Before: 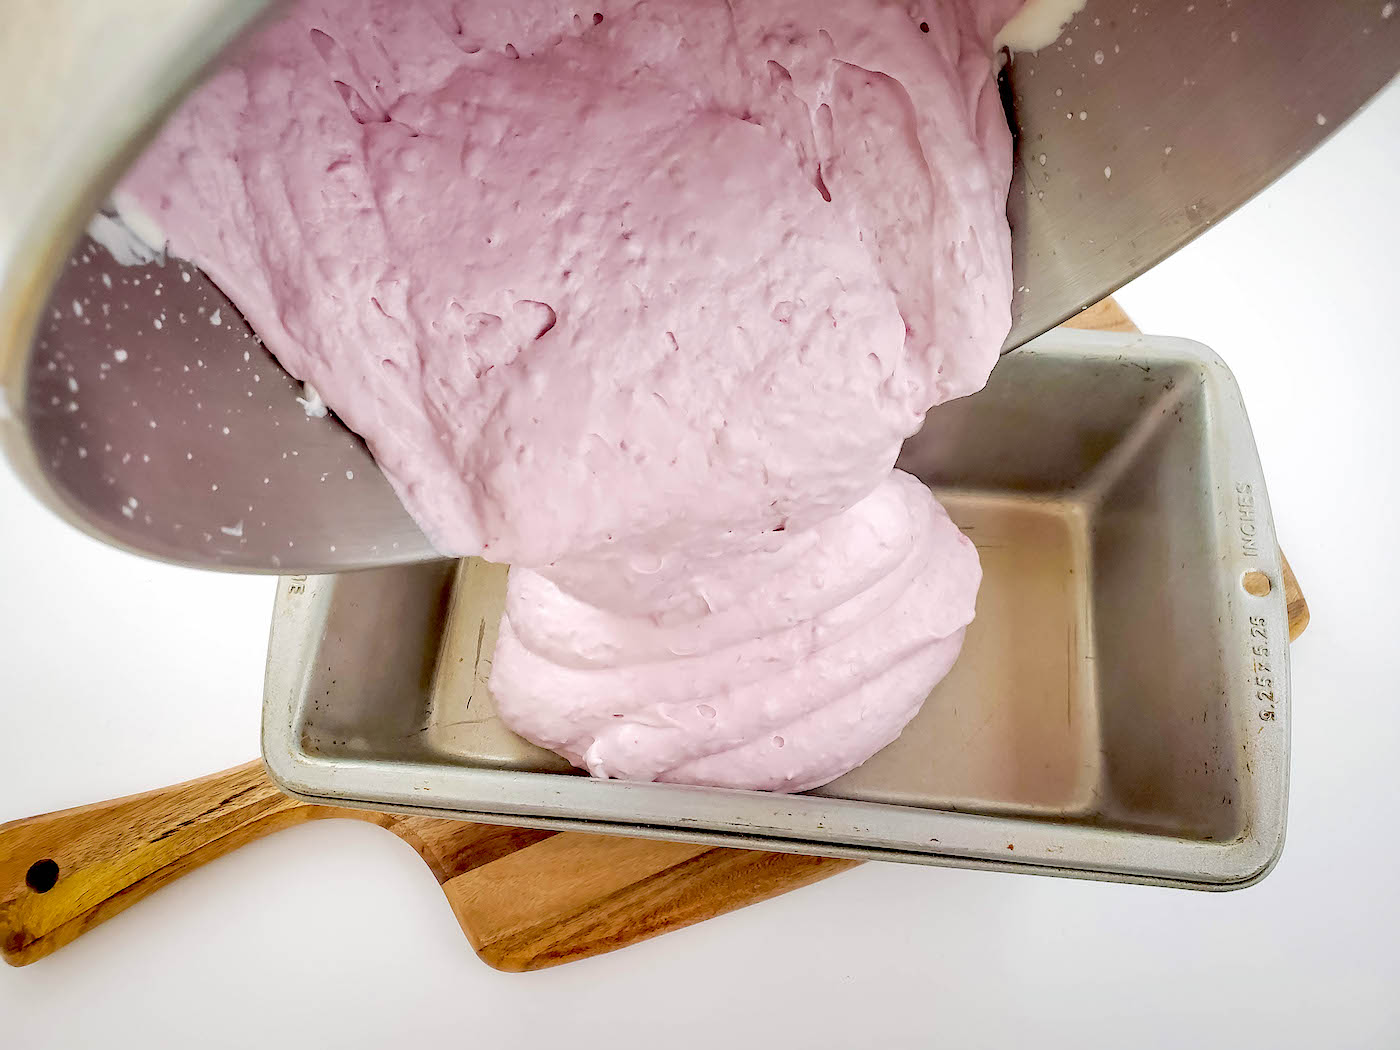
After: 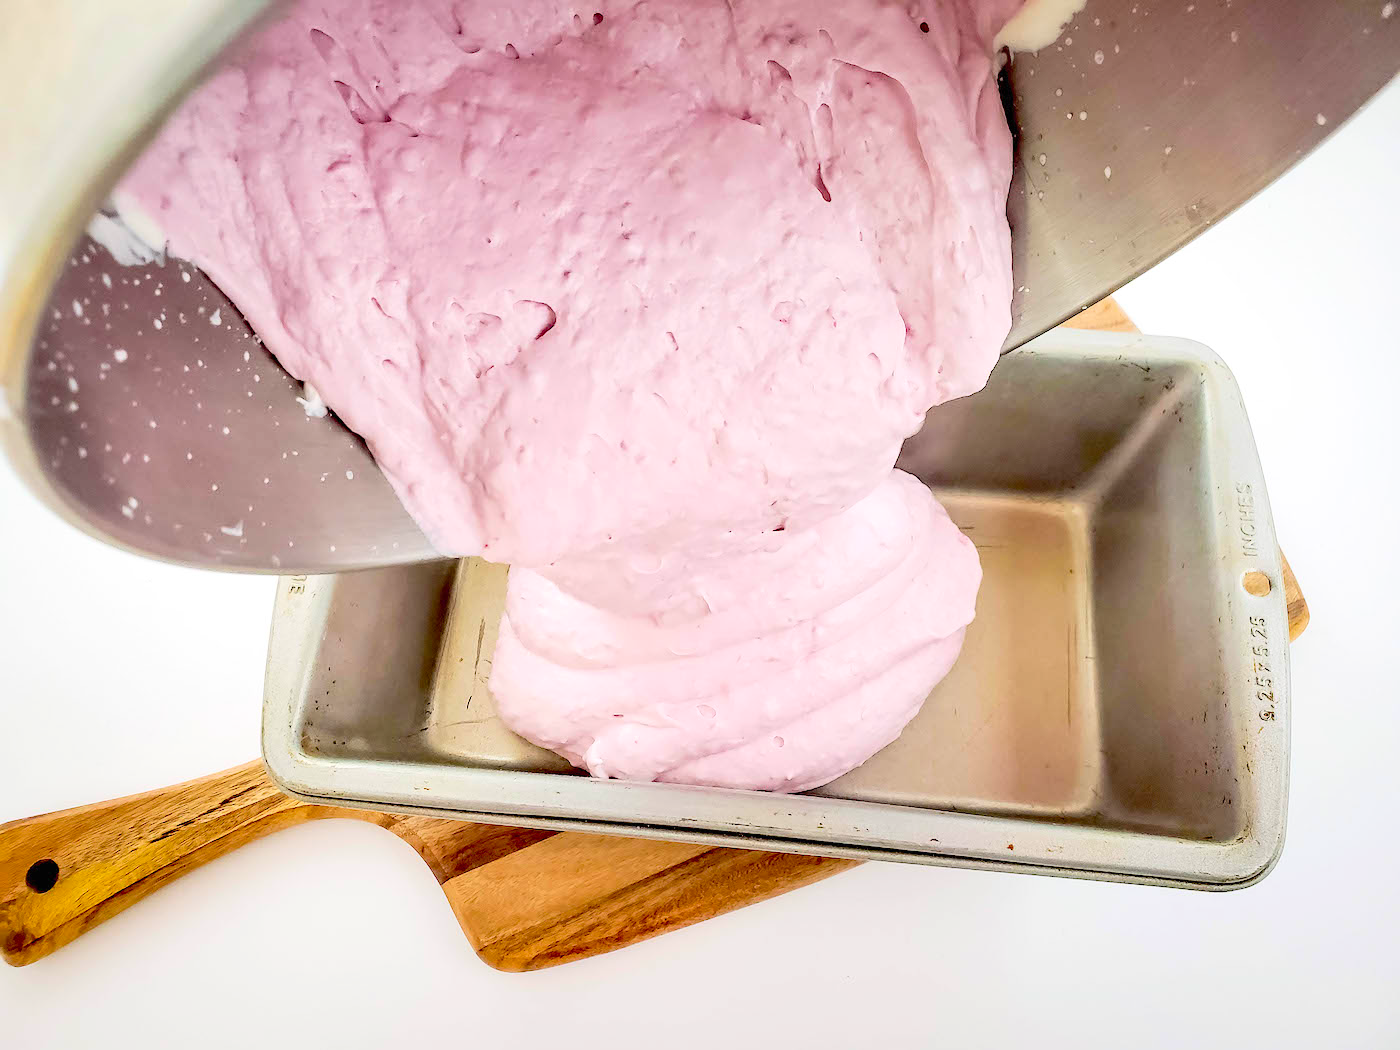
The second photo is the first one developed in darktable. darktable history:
contrast brightness saturation: contrast 0.2, brightness 0.158, saturation 0.23
